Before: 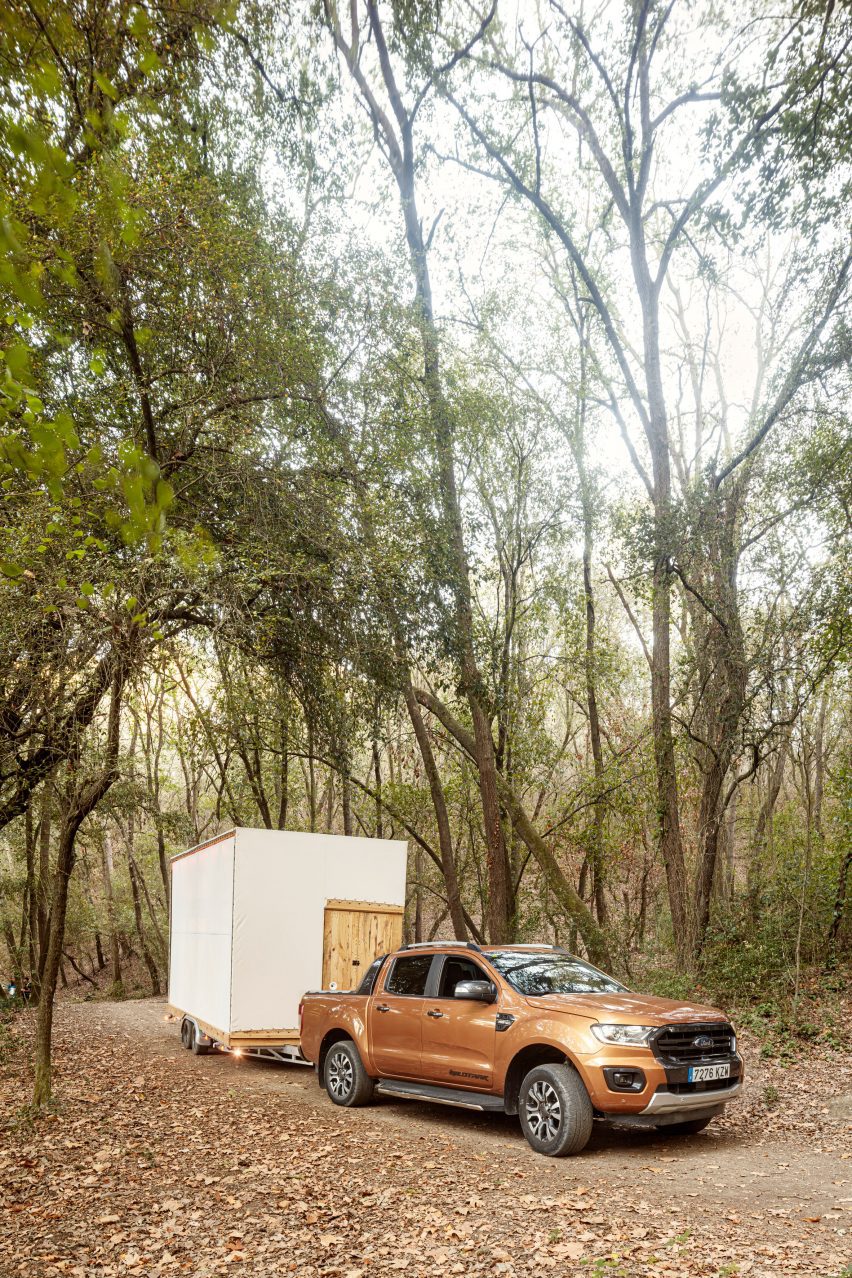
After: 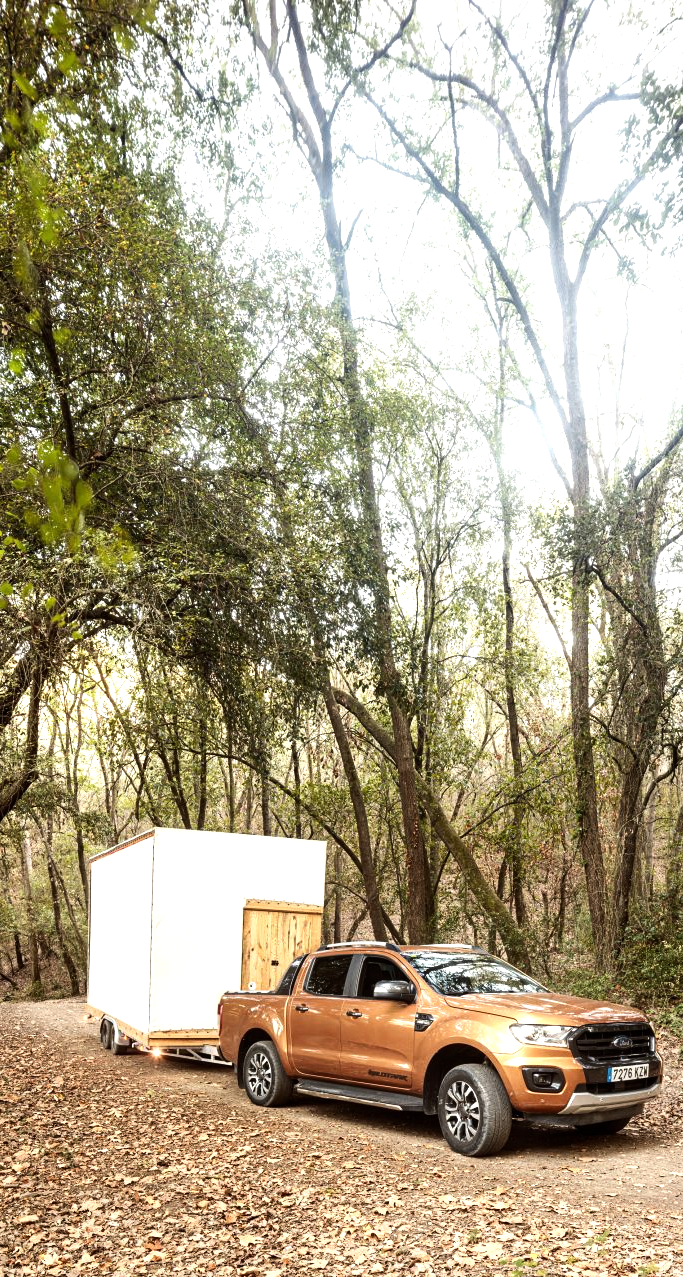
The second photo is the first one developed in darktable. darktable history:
tone equalizer: -8 EV -0.75 EV, -7 EV -0.7 EV, -6 EV -0.6 EV, -5 EV -0.4 EV, -3 EV 0.4 EV, -2 EV 0.6 EV, -1 EV 0.7 EV, +0 EV 0.75 EV, edges refinement/feathering 500, mask exposure compensation -1.57 EV, preserve details no
crop and rotate: left 9.597%, right 10.195%
